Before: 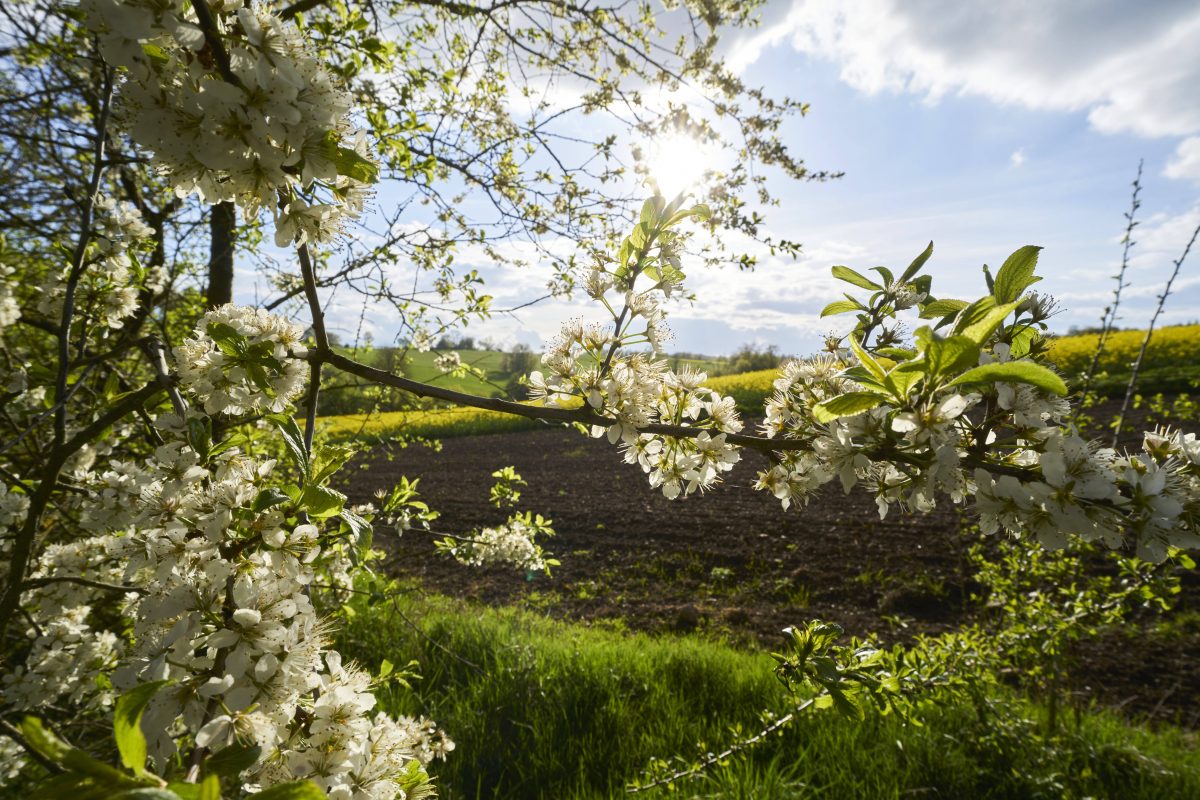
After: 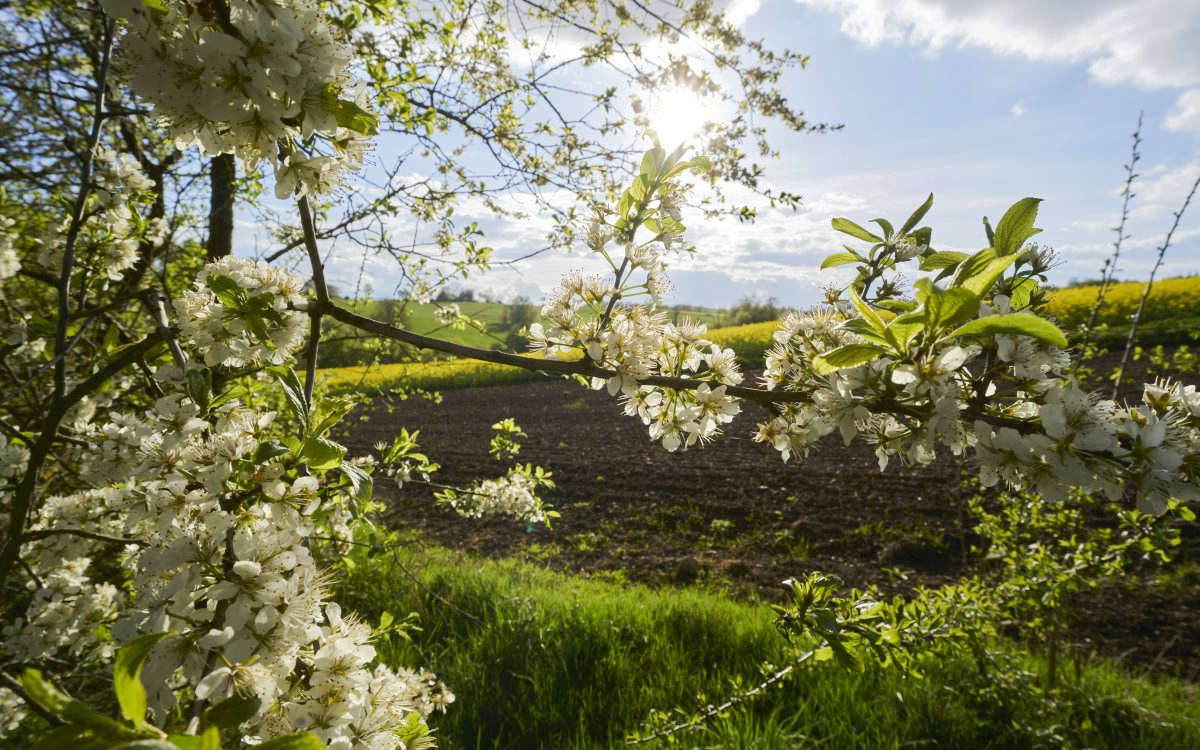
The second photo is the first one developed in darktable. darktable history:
exposure: compensate highlight preservation false
tone equalizer: -7 EV 0.13 EV, smoothing diameter 25%, edges refinement/feathering 10, preserve details guided filter
crop and rotate: top 6.25%
base curve: curves: ch0 [(0, 0) (0.235, 0.266) (0.503, 0.496) (0.786, 0.72) (1, 1)]
